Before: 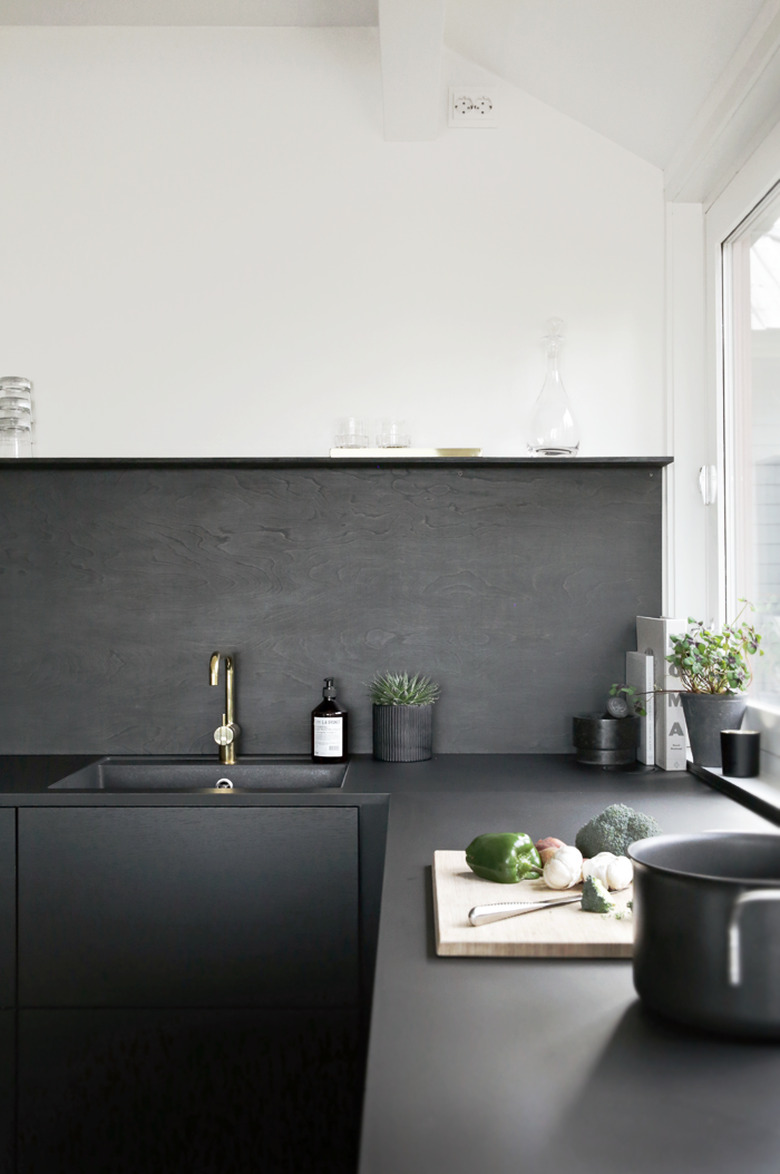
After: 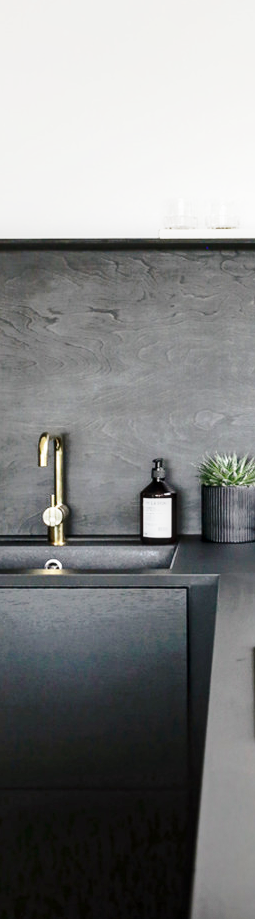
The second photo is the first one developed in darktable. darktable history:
base curve: curves: ch0 [(0, 0) (0.032, 0.037) (0.105, 0.228) (0.435, 0.76) (0.856, 0.983) (1, 1)], preserve colors none
local contrast: on, module defaults
shadows and highlights: soften with gaussian
crop and rotate: left 21.926%, top 18.74%, right 45.305%, bottom 2.971%
tone curve: curves: ch0 [(0, 0) (0.003, 0.003) (0.011, 0.01) (0.025, 0.023) (0.044, 0.042) (0.069, 0.065) (0.1, 0.094) (0.136, 0.128) (0.177, 0.167) (0.224, 0.211) (0.277, 0.261) (0.335, 0.315) (0.399, 0.375) (0.468, 0.441) (0.543, 0.543) (0.623, 0.623) (0.709, 0.709) (0.801, 0.801) (0.898, 0.898) (1, 1)], color space Lab, independent channels, preserve colors none
